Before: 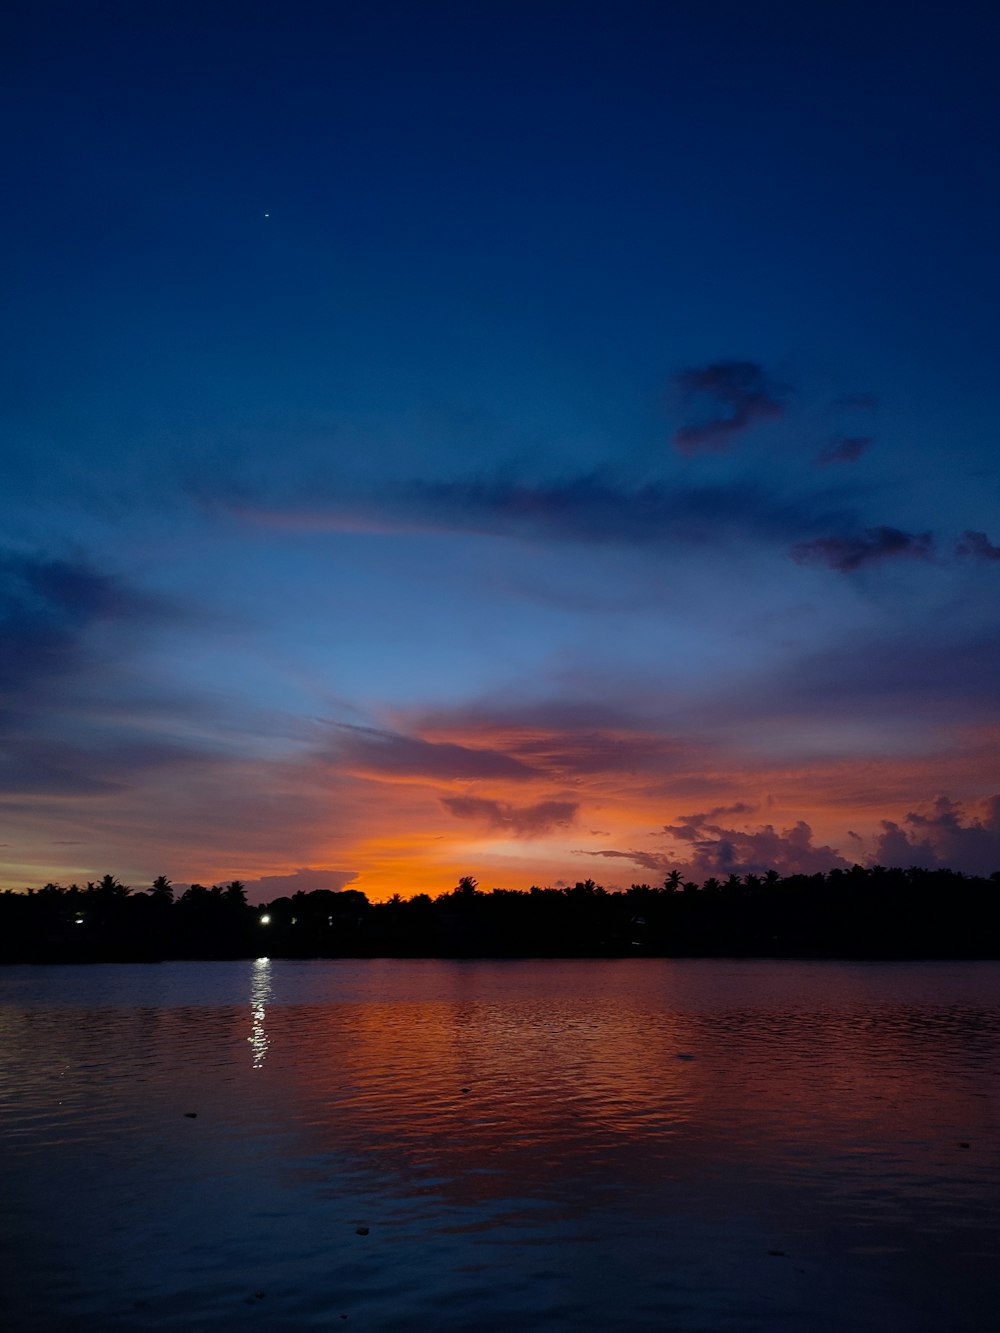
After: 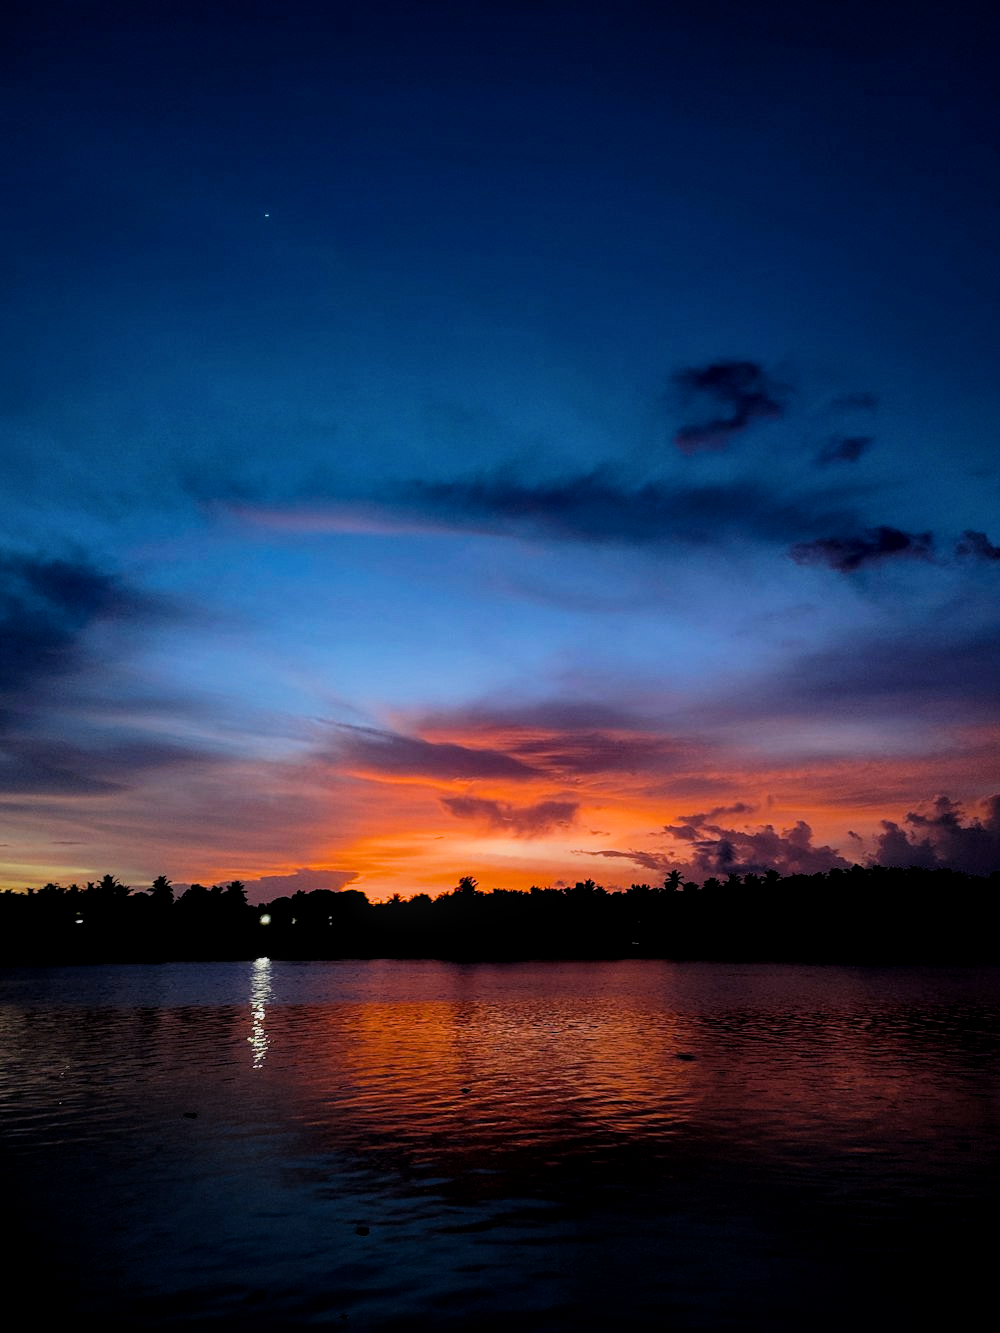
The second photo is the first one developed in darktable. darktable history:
local contrast: on, module defaults
color balance rgb: perceptual saturation grading › global saturation 25%, global vibrance 10%
exposure: black level correction 0, exposure 0.6 EV, compensate highlight preservation false
filmic rgb: black relative exposure -5 EV, hardness 2.88, contrast 1.3, highlights saturation mix -30%
